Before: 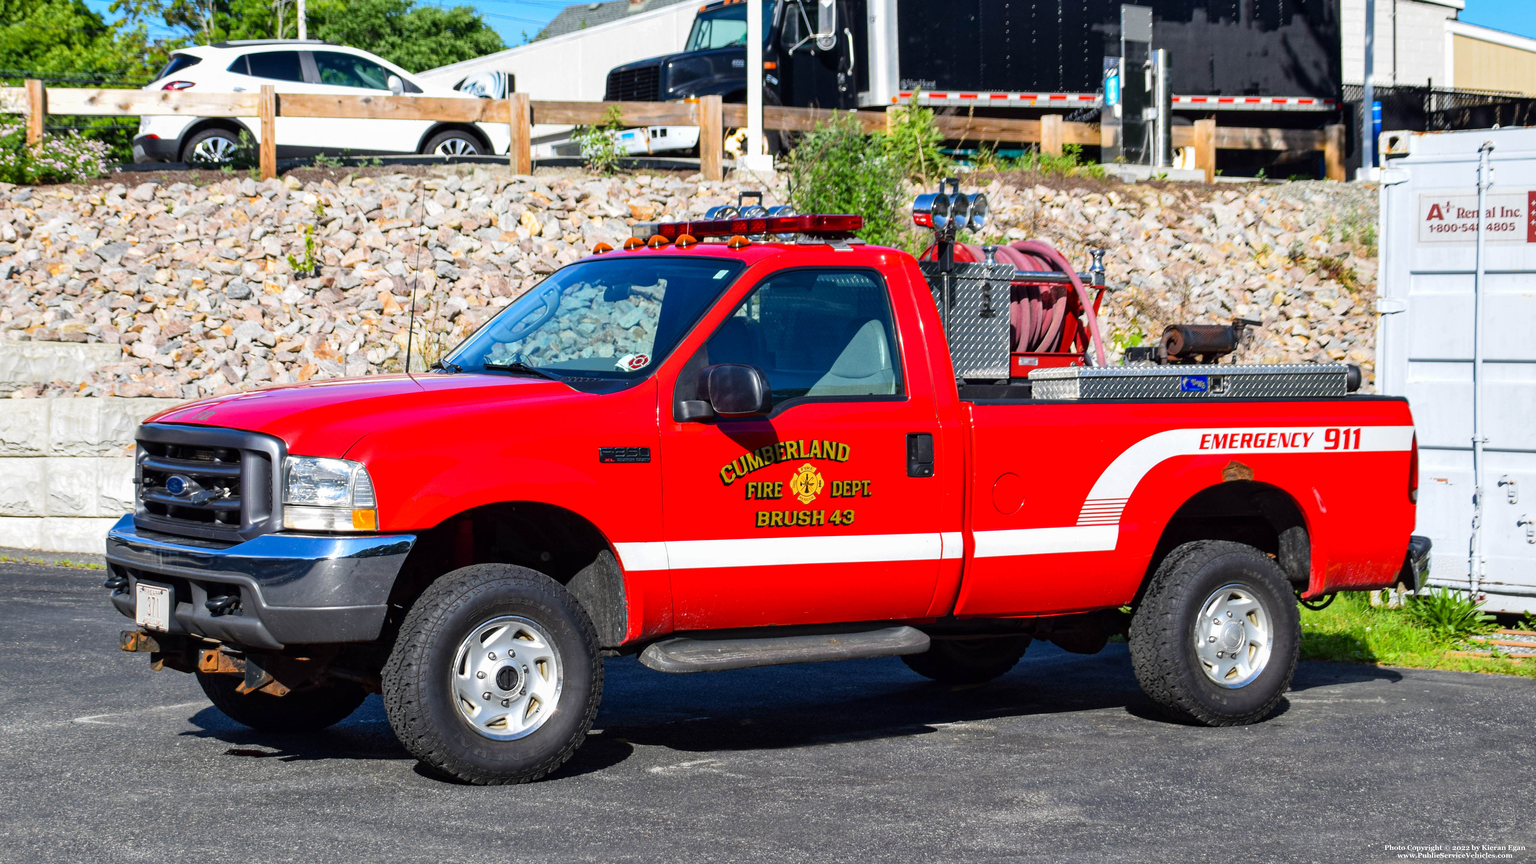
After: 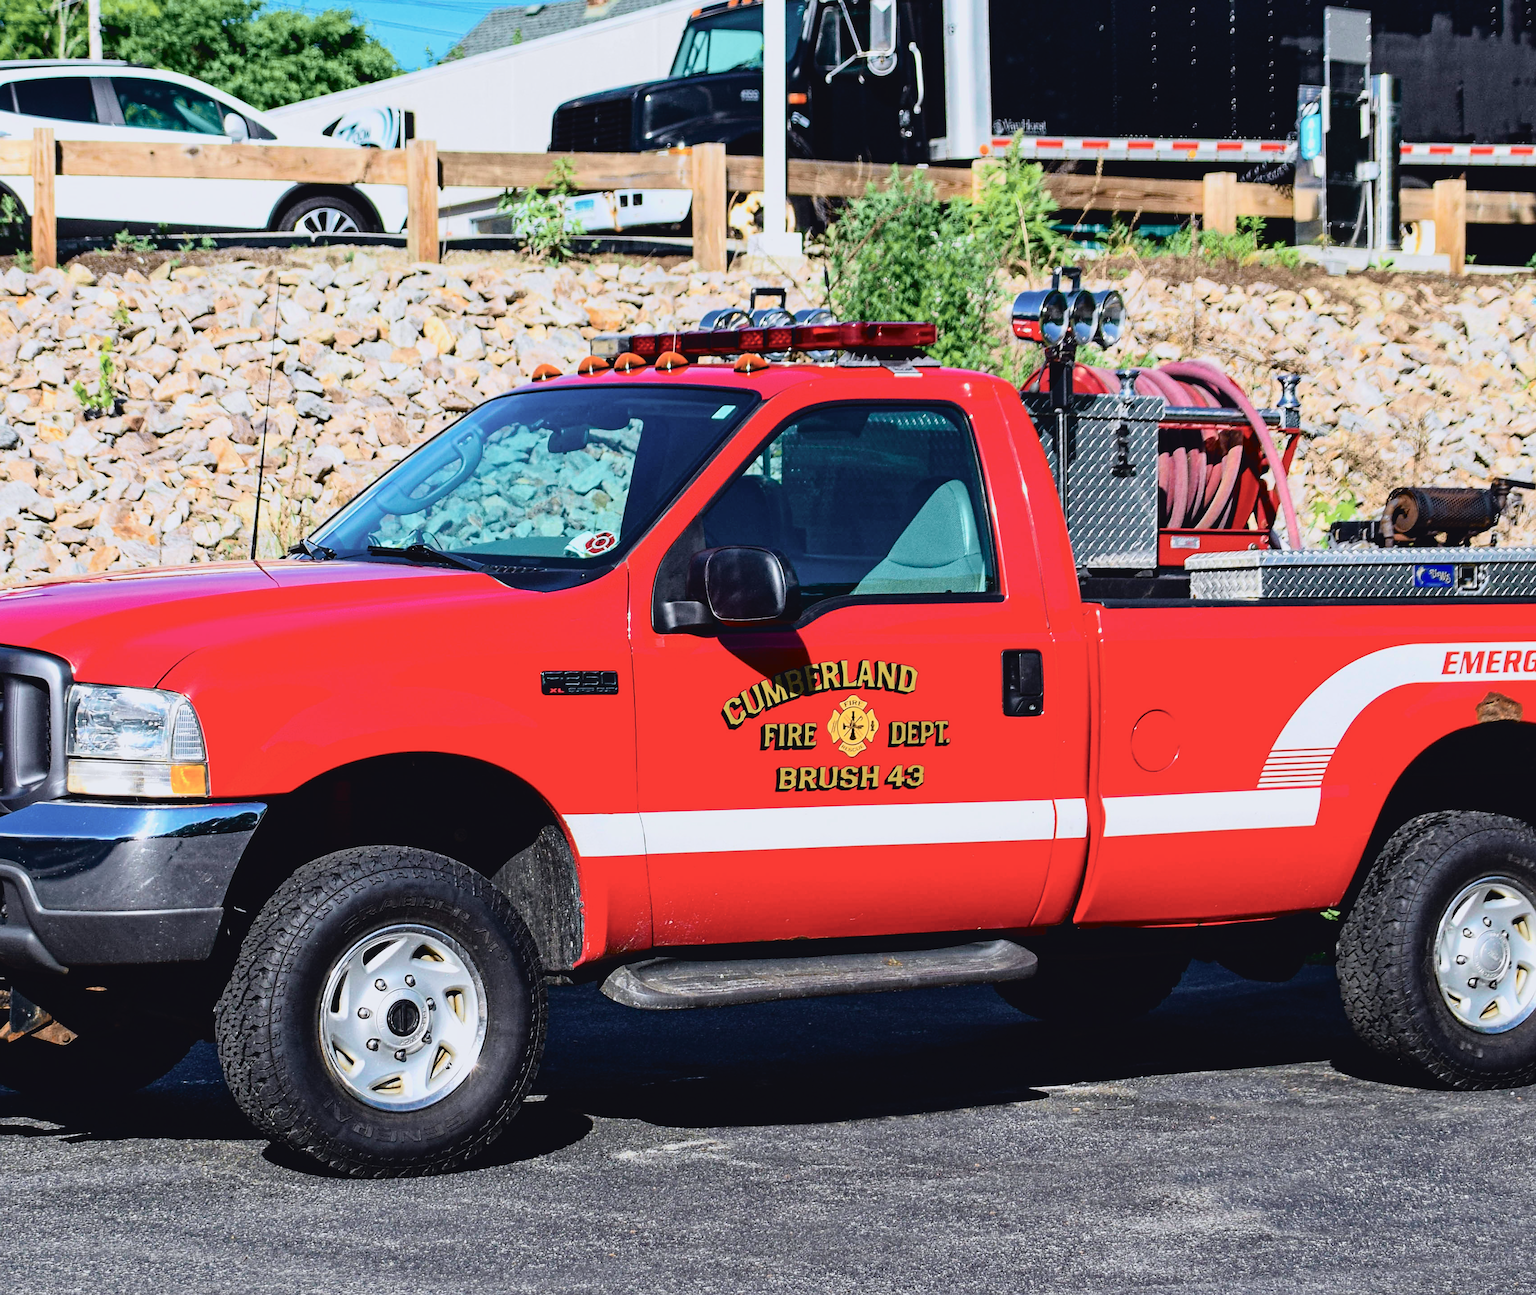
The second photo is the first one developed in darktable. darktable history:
haze removal: strength 0.29, distance 0.25, compatibility mode true, adaptive false
sharpen: radius 1.864, amount 0.398, threshold 1.271
white balance: red 0.986, blue 1.01
filmic rgb: black relative exposure -7.48 EV, white relative exposure 4.83 EV, hardness 3.4, color science v6 (2022)
crop and rotate: left 15.546%, right 17.787%
tone curve: curves: ch0 [(0, 0.039) (0.104, 0.094) (0.285, 0.301) (0.673, 0.796) (0.845, 0.932) (0.994, 0.971)]; ch1 [(0, 0) (0.356, 0.385) (0.424, 0.405) (0.498, 0.502) (0.586, 0.57) (0.657, 0.642) (1, 1)]; ch2 [(0, 0) (0.424, 0.438) (0.46, 0.453) (0.515, 0.505) (0.557, 0.57) (0.612, 0.583) (0.722, 0.67) (1, 1)], color space Lab, independent channels, preserve colors none
